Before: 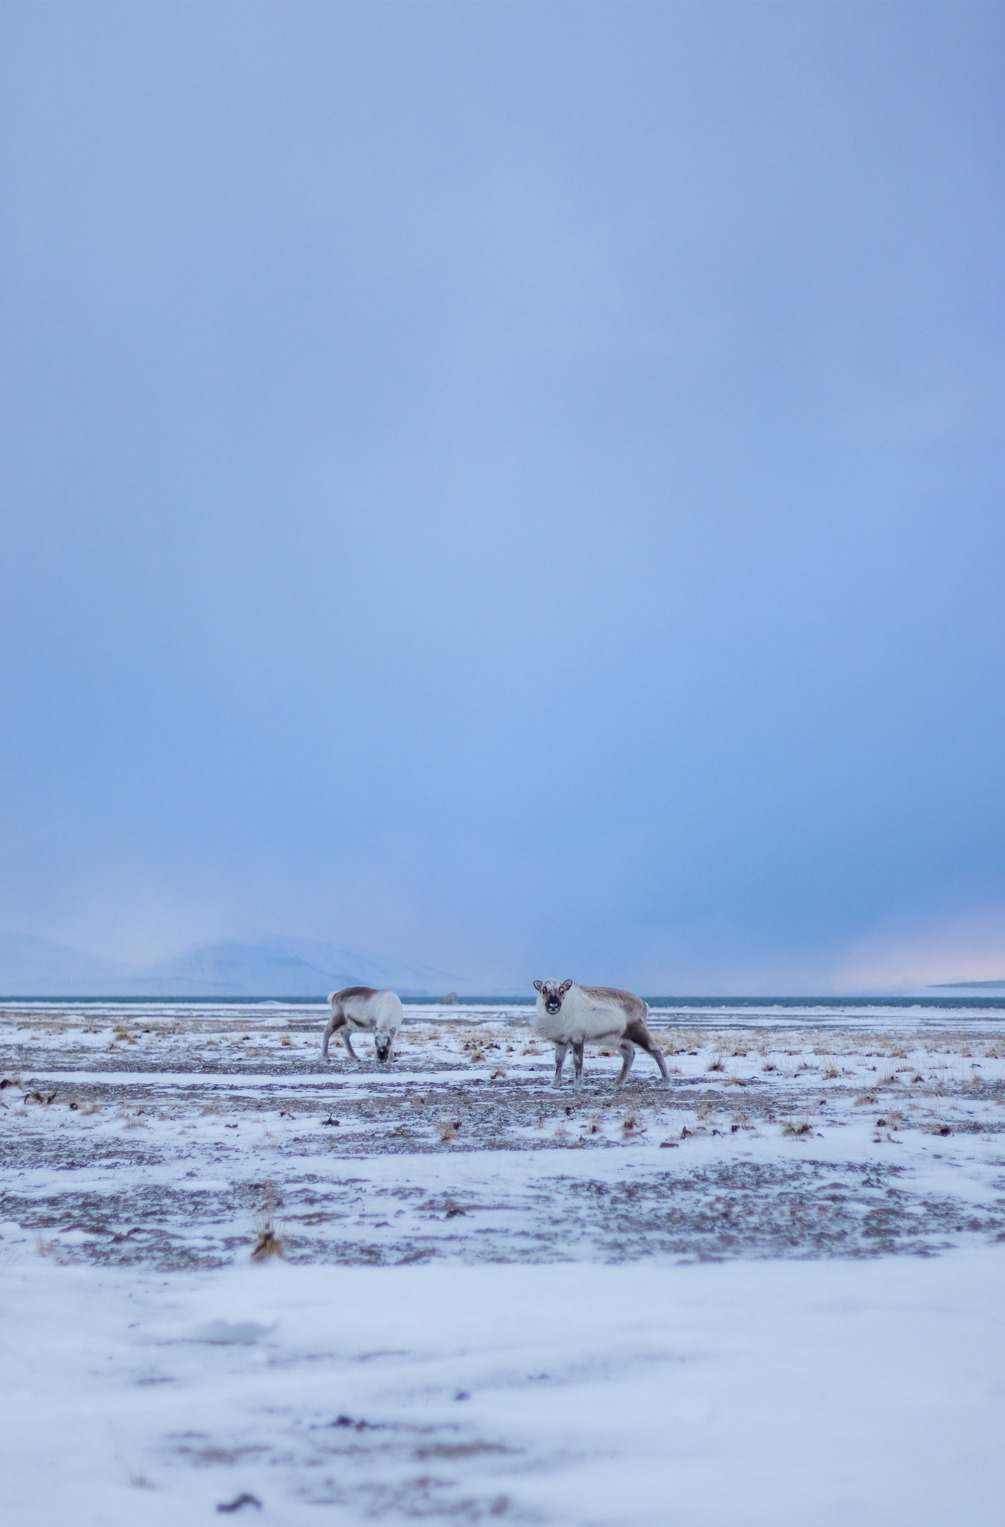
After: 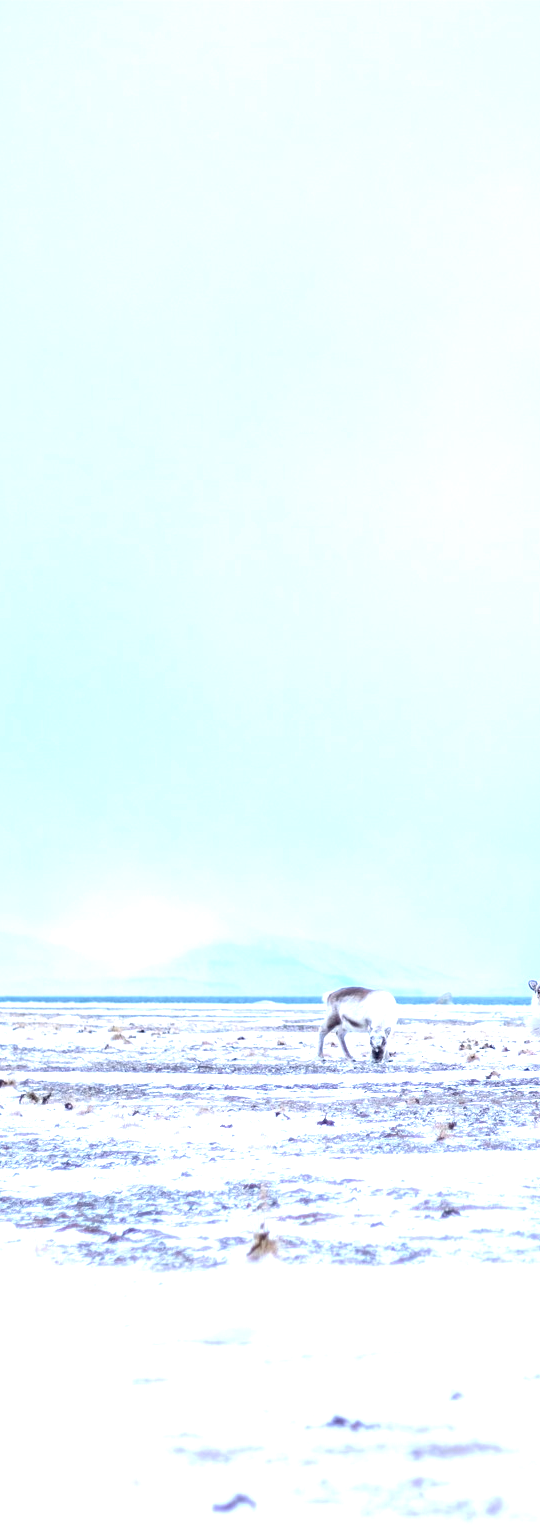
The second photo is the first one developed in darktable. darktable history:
exposure: black level correction 0, exposure 1.625 EV, compensate exposure bias true, compensate highlight preservation false
crop: left 0.587%, right 45.588%, bottom 0.086%
